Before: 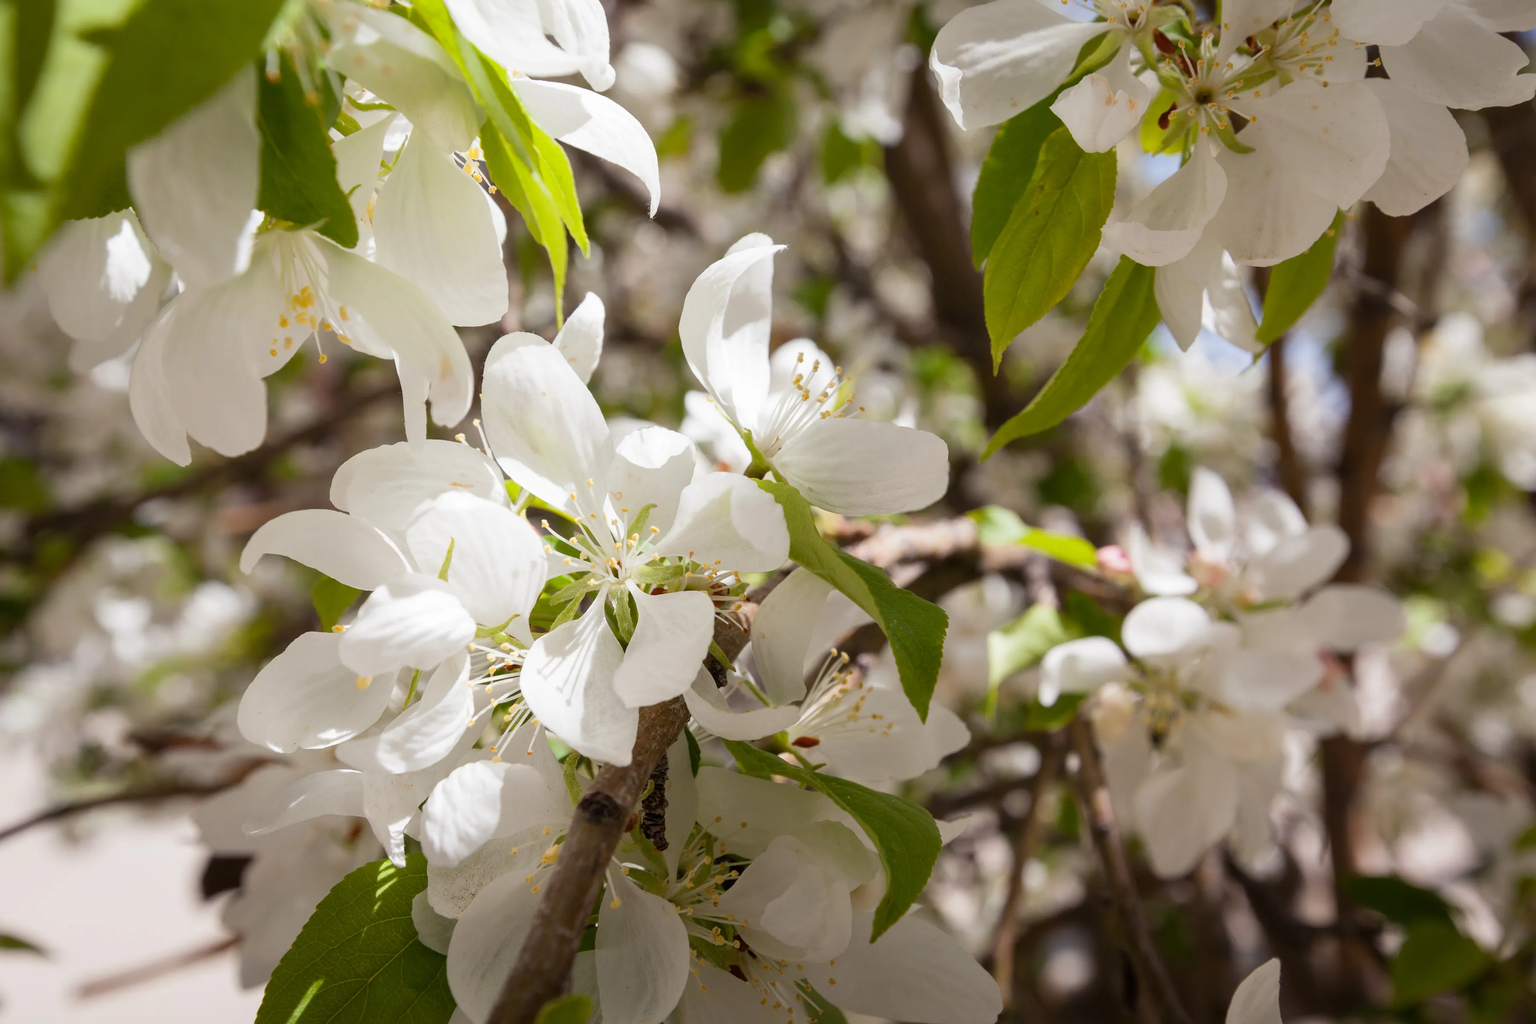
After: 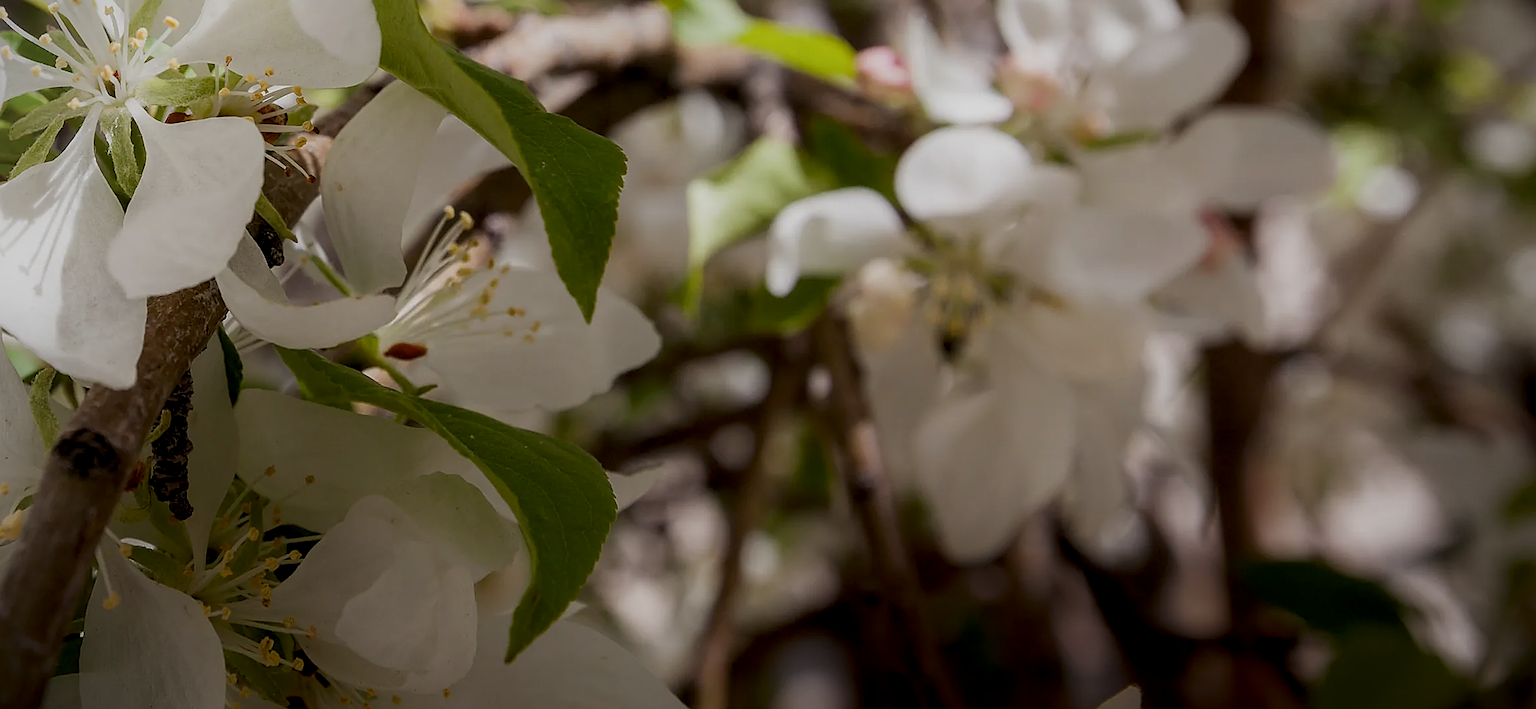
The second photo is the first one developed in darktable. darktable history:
levels: black 0.074%, white 99.94%, levels [0.018, 0.493, 1]
vignetting: fall-off radius 61.23%
exposure: black level correction 0, exposure -0.798 EV, compensate highlight preservation false
sharpen: radius 1.393, amount 1.26, threshold 0.622
local contrast: detail 130%
crop and rotate: left 35.425%, top 50.374%, bottom 4.904%
shadows and highlights: shadows -54.68, highlights 86.26, soften with gaussian
